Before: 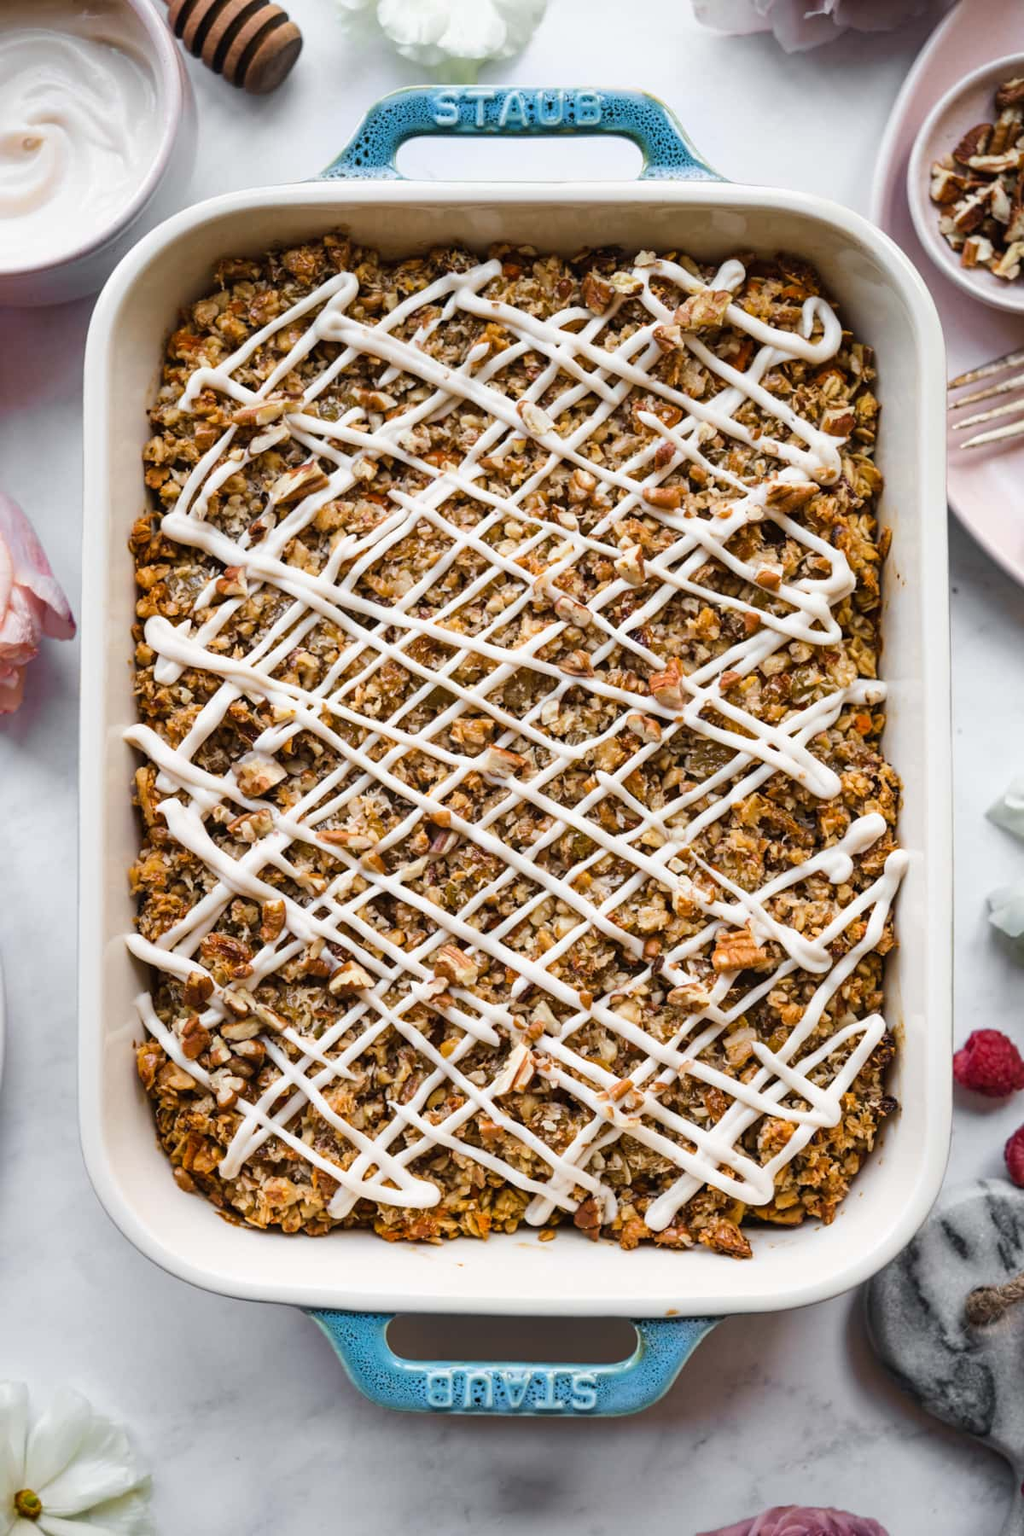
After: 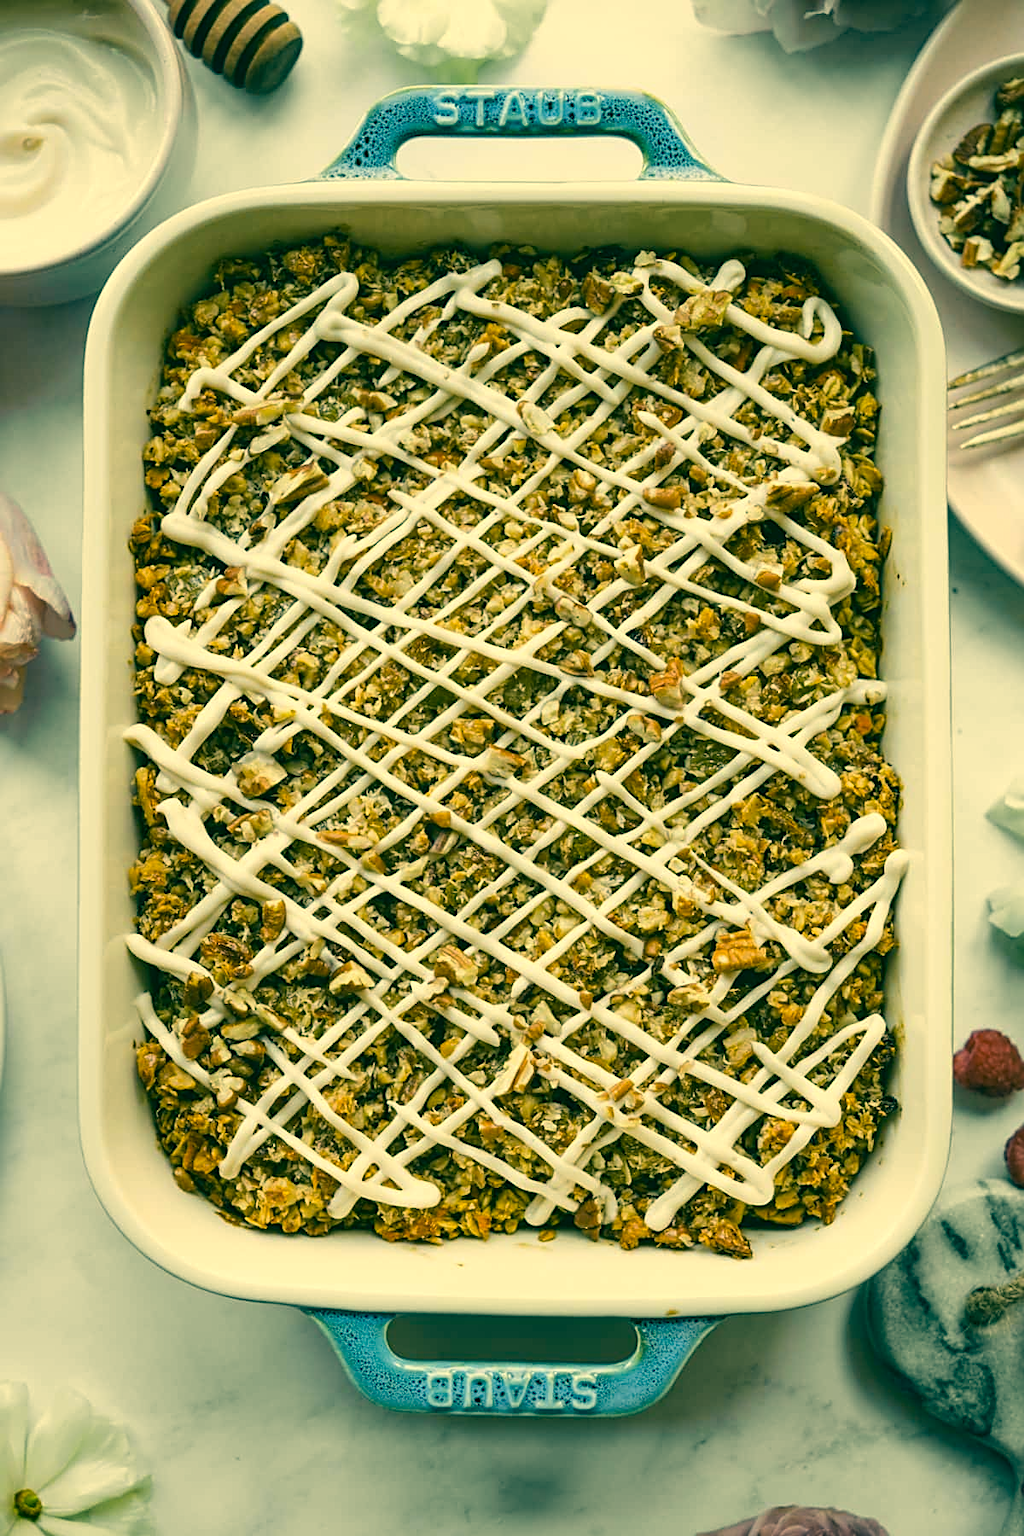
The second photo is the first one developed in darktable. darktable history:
sharpen: on, module defaults
color correction: highlights a* 1.83, highlights b* 34.02, shadows a* -36.68, shadows b* -5.48
